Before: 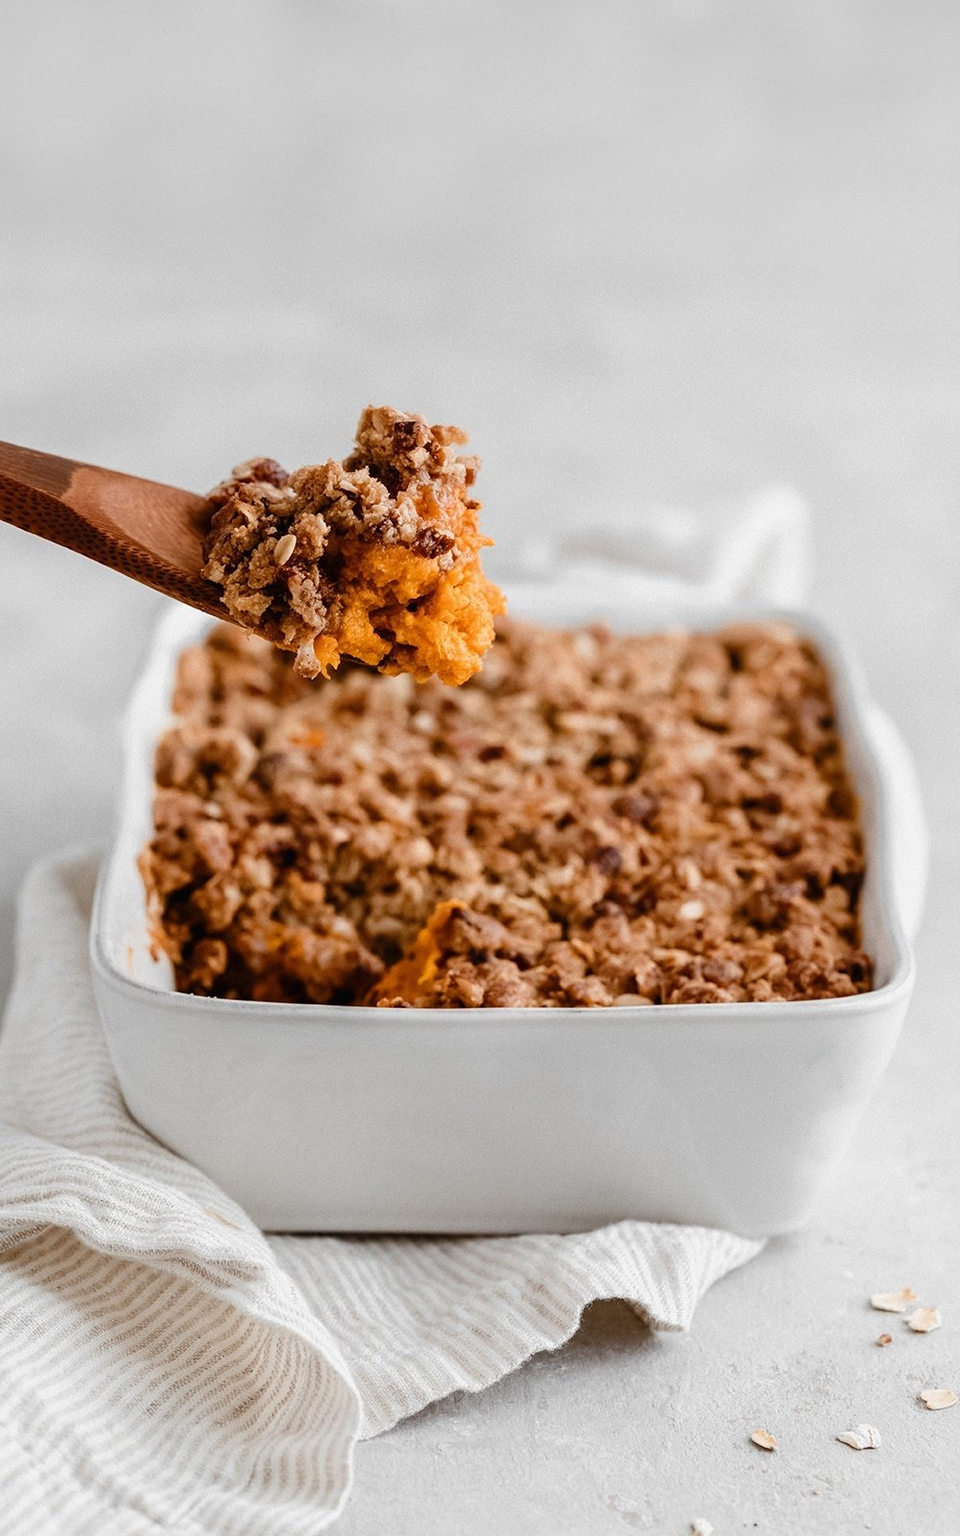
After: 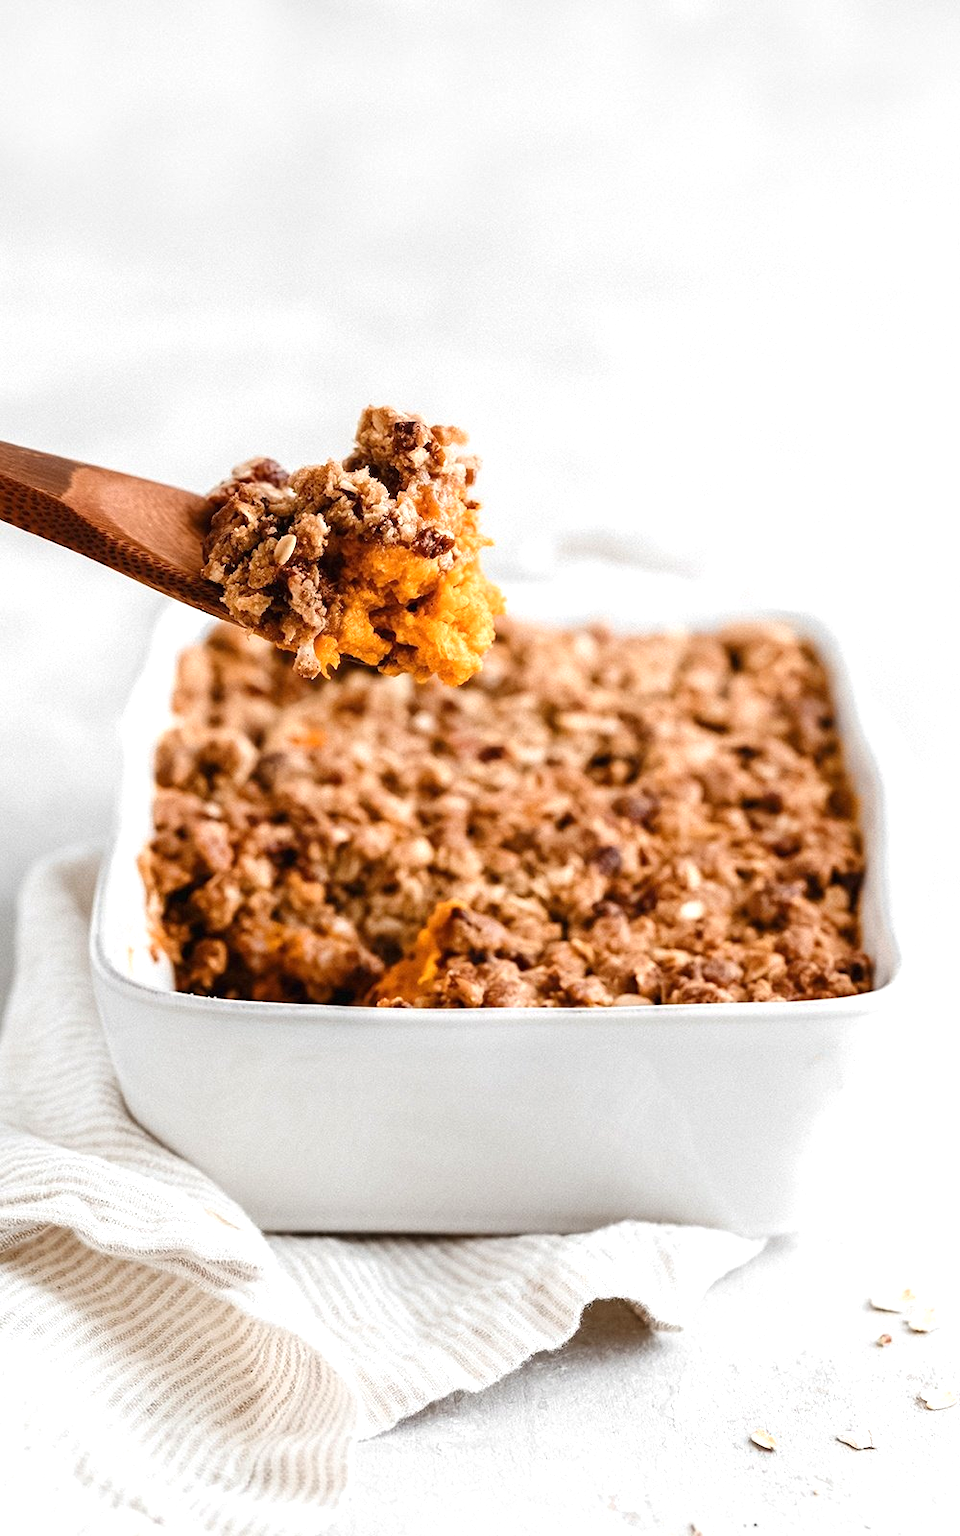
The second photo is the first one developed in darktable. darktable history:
exposure: exposure 0.633 EV, compensate highlight preservation false
